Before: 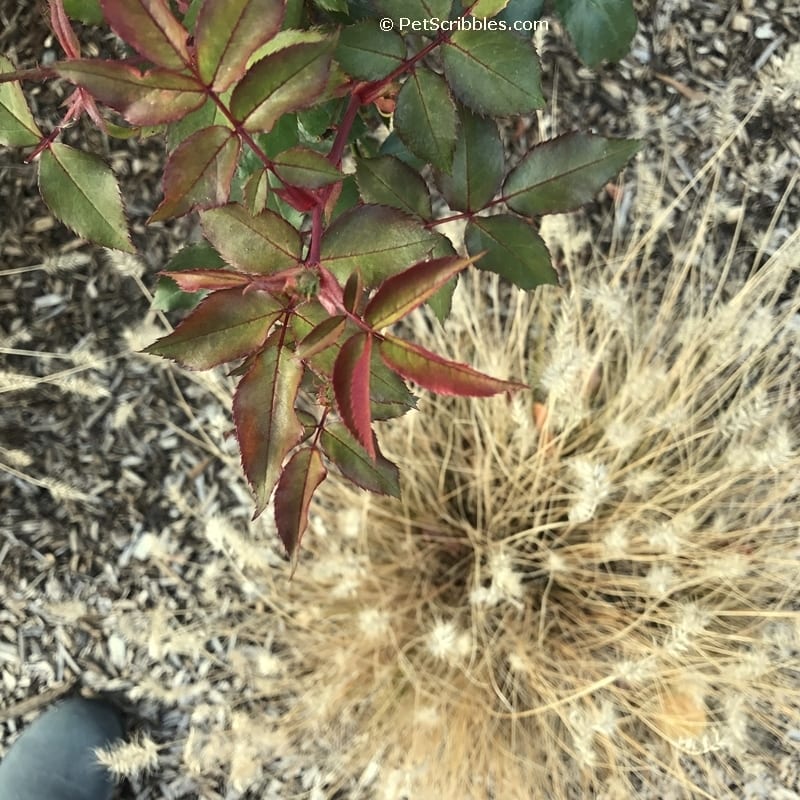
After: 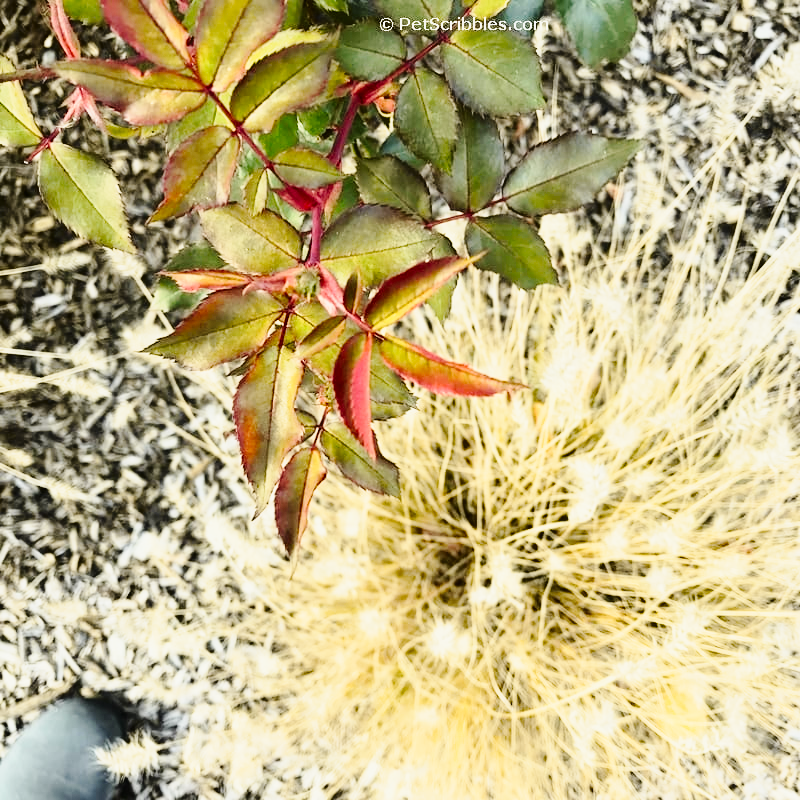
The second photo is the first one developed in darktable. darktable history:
tone curve: curves: ch0 [(0, 0) (0.136, 0.084) (0.346, 0.366) (0.489, 0.559) (0.66, 0.748) (0.849, 0.902) (1, 0.974)]; ch1 [(0, 0) (0.353, 0.344) (0.45, 0.46) (0.498, 0.498) (0.521, 0.512) (0.563, 0.559) (0.592, 0.605) (0.641, 0.673) (1, 1)]; ch2 [(0, 0) (0.333, 0.346) (0.375, 0.375) (0.424, 0.43) (0.476, 0.492) (0.502, 0.502) (0.524, 0.531) (0.579, 0.61) (0.612, 0.644) (0.641, 0.722) (1, 1)], color space Lab, independent channels, preserve colors none
base curve: curves: ch0 [(0, 0) (0.028, 0.03) (0.121, 0.232) (0.46, 0.748) (0.859, 0.968) (1, 1)], preserve colors none
